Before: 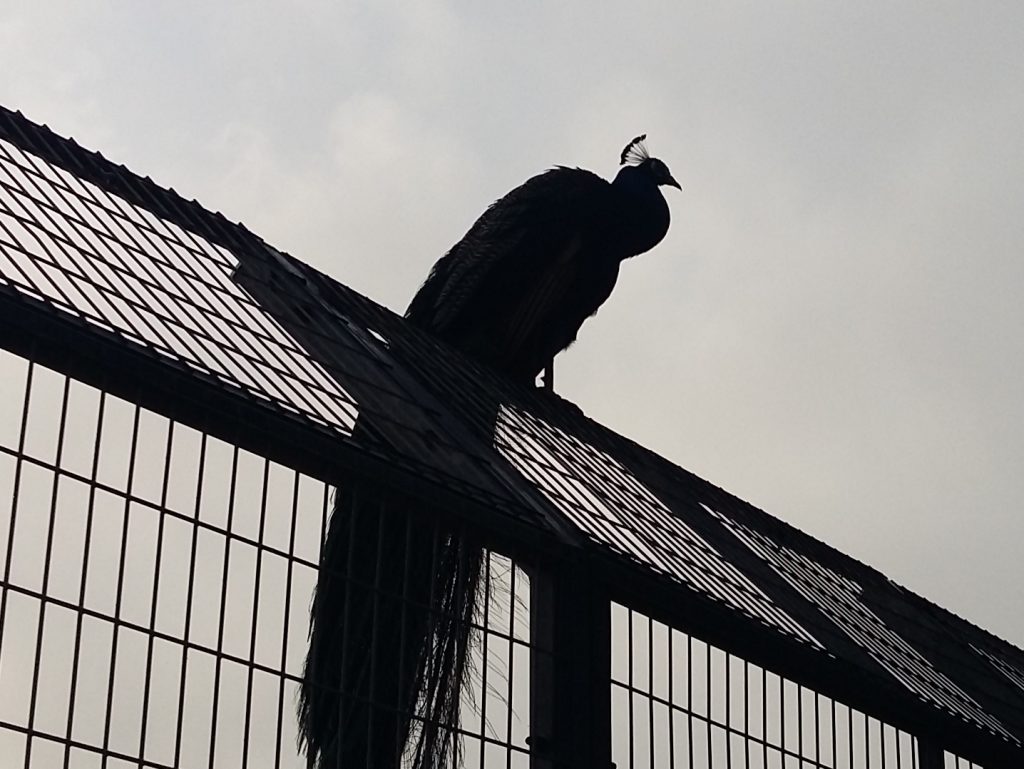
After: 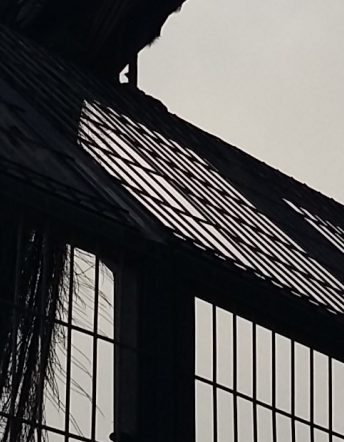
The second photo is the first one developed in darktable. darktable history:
crop: left 40.645%, top 39.59%, right 25.675%, bottom 2.887%
